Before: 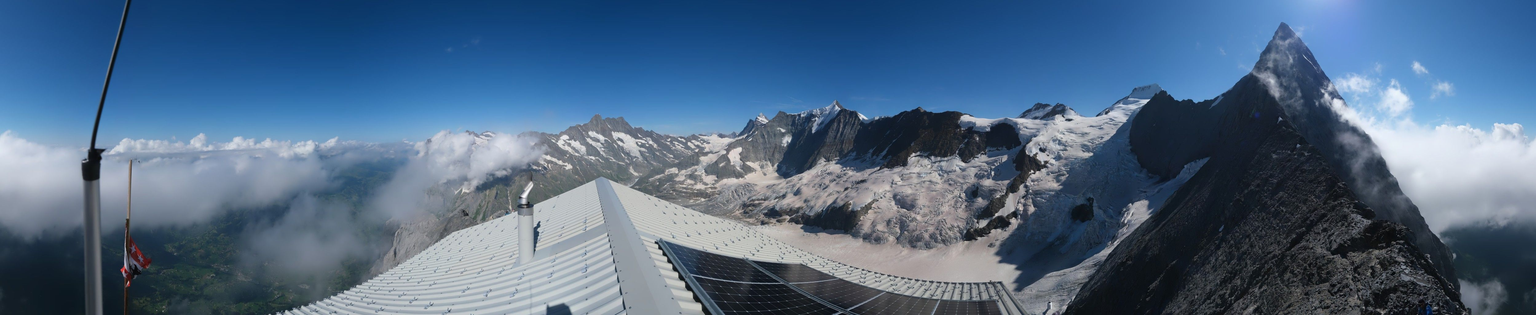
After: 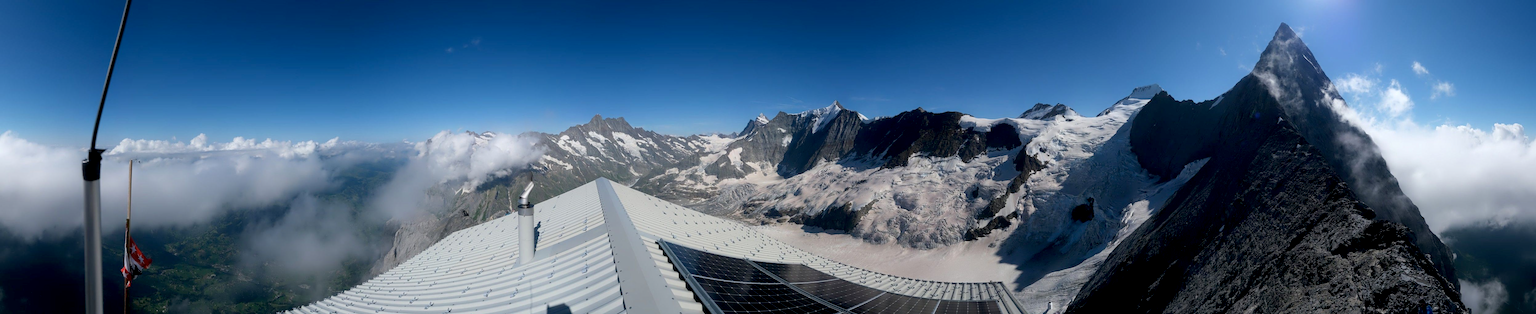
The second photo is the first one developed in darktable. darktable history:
contrast equalizer: y [[0.511, 0.558, 0.631, 0.632, 0.559, 0.512], [0.5 ×6], [0.507, 0.559, 0.627, 0.644, 0.647, 0.647], [0 ×6], [0 ×6]], mix -0.3
exposure: black level correction 0.009, compensate highlight preservation false
local contrast: highlights 88%, shadows 81%
